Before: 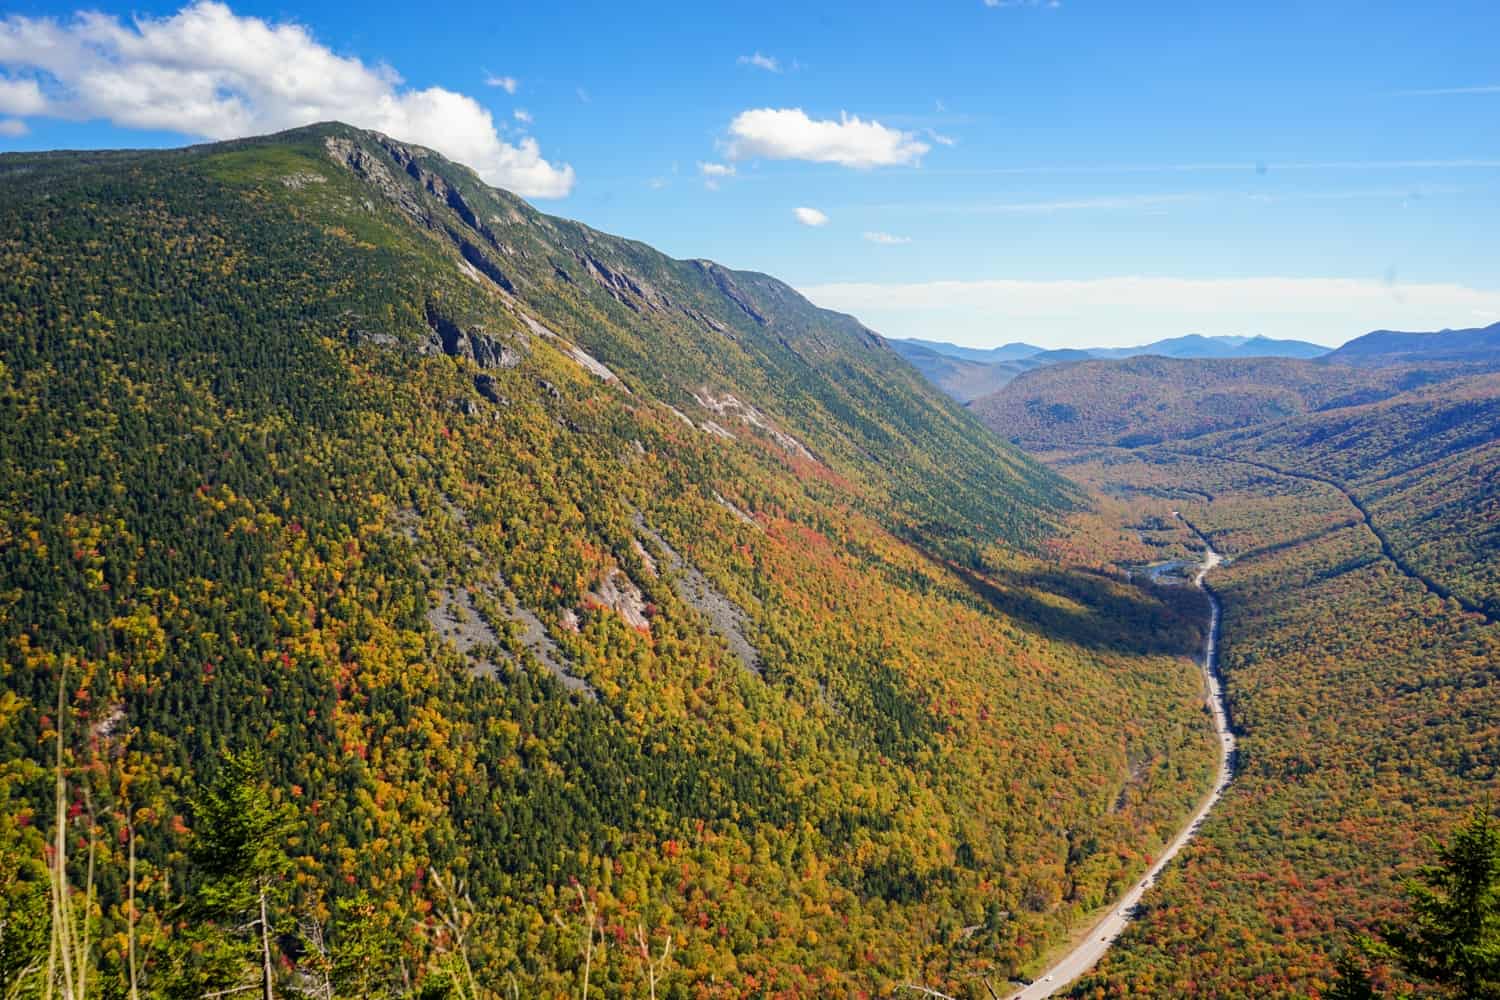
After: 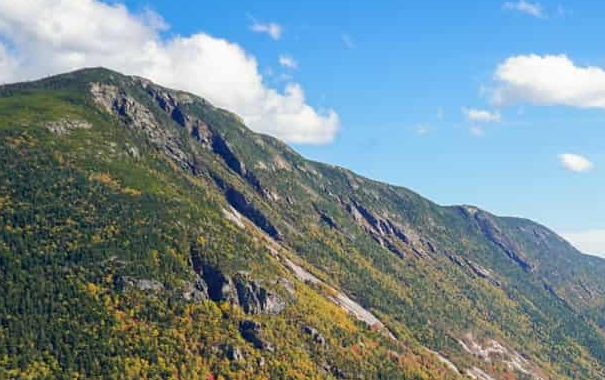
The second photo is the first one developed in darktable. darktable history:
crop: left 15.705%, top 5.454%, right 43.925%, bottom 56.525%
